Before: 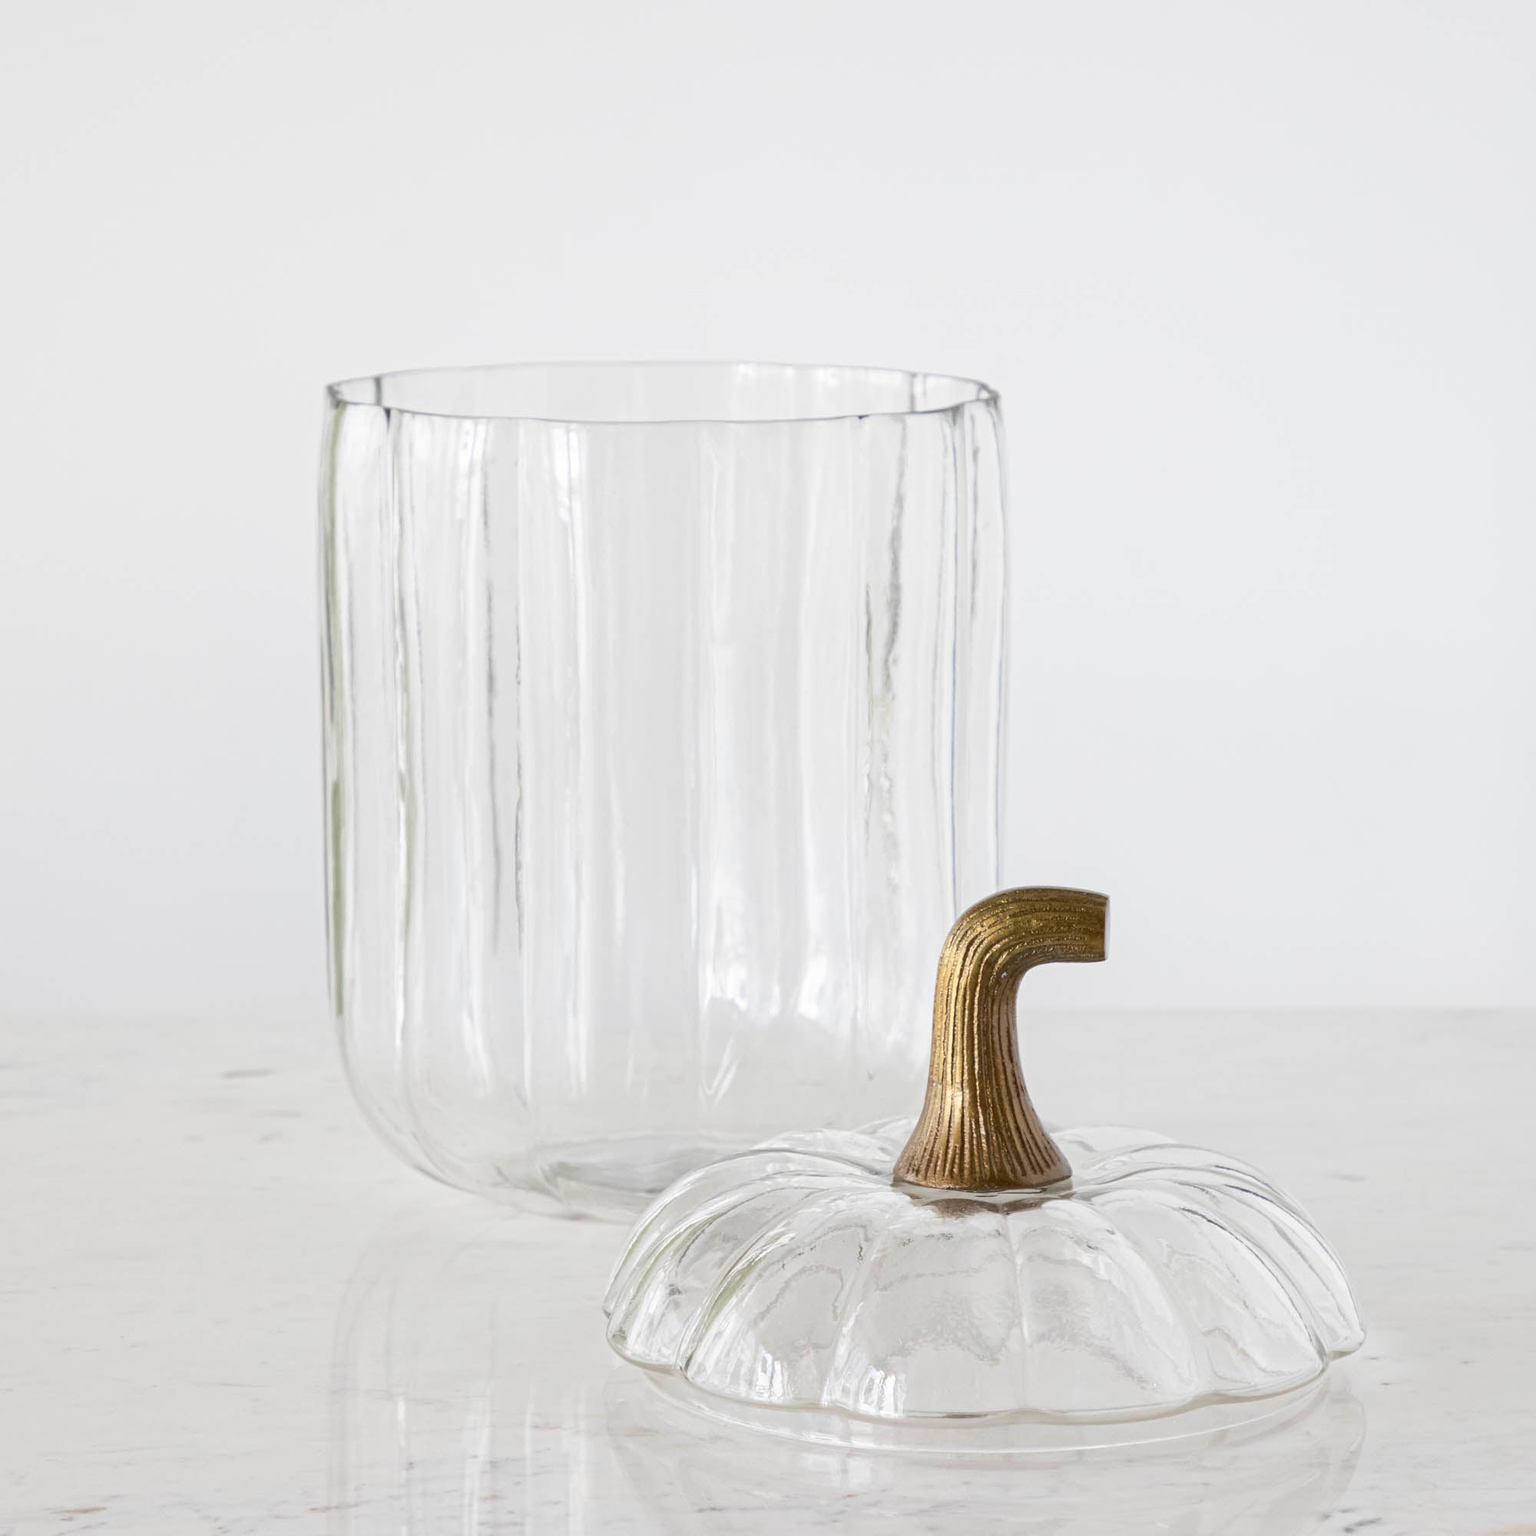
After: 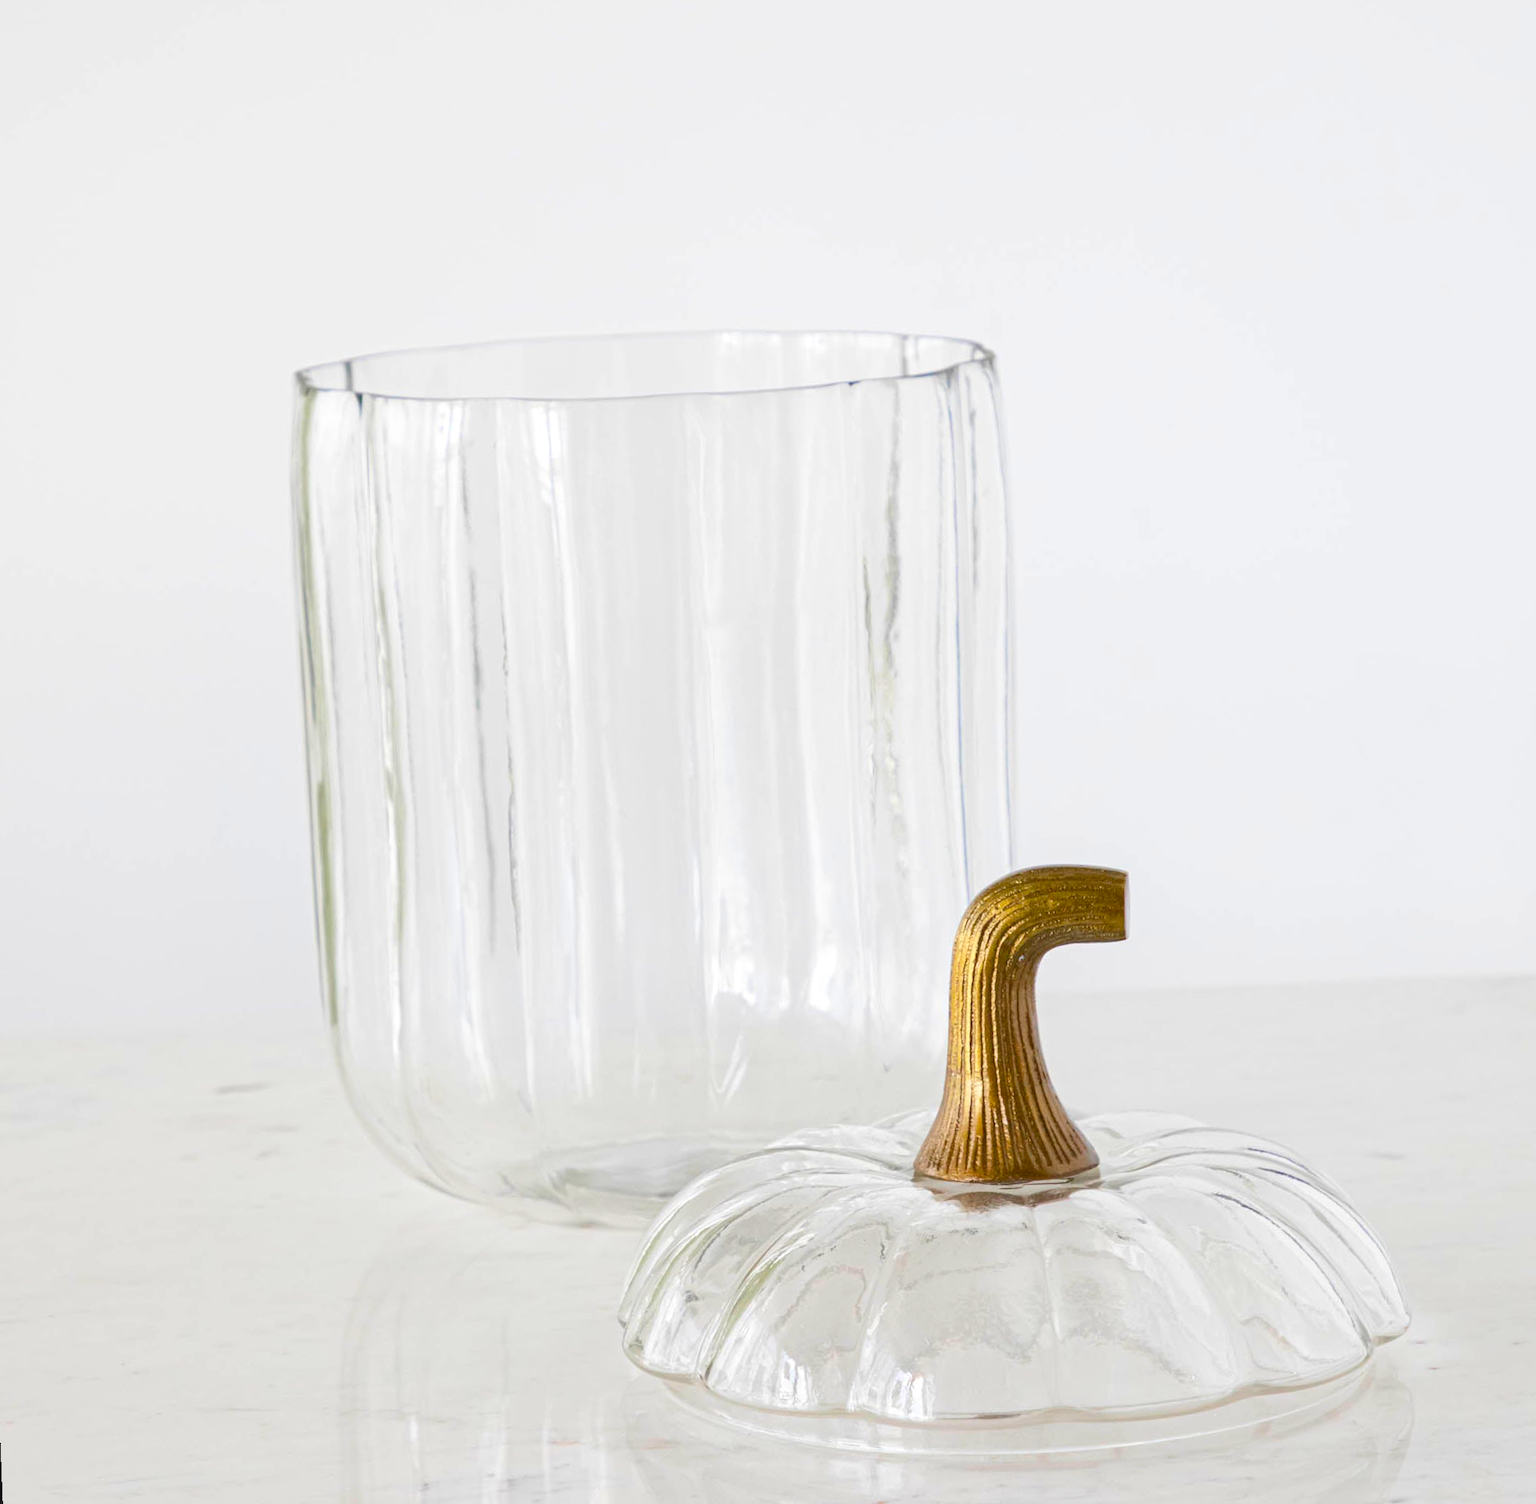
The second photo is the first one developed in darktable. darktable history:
exposure: black level correction -0.005, exposure 0.054 EV, compensate highlight preservation false
color balance rgb: linear chroma grading › global chroma 15%, perceptual saturation grading › global saturation 30%
rotate and perspective: rotation -2.12°, lens shift (vertical) 0.009, lens shift (horizontal) -0.008, automatic cropping original format, crop left 0.036, crop right 0.964, crop top 0.05, crop bottom 0.959
levels: levels [0, 0.478, 1]
